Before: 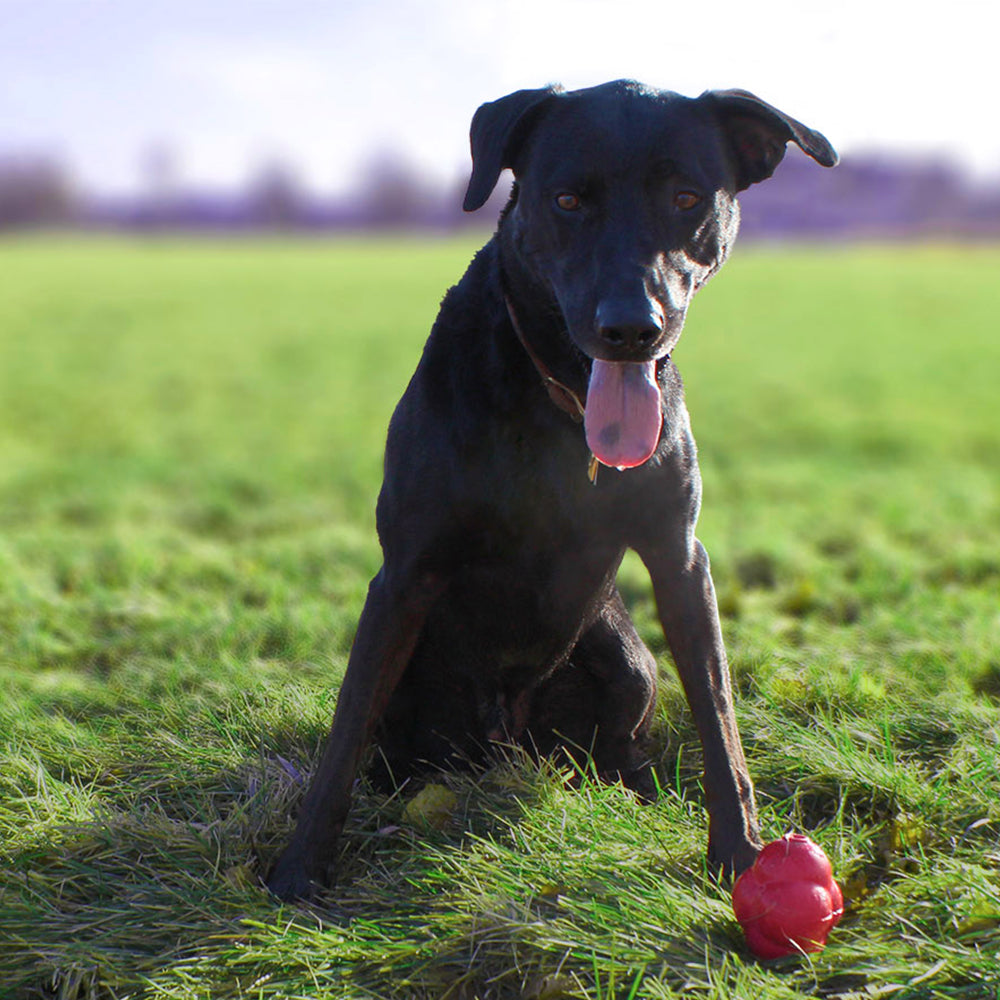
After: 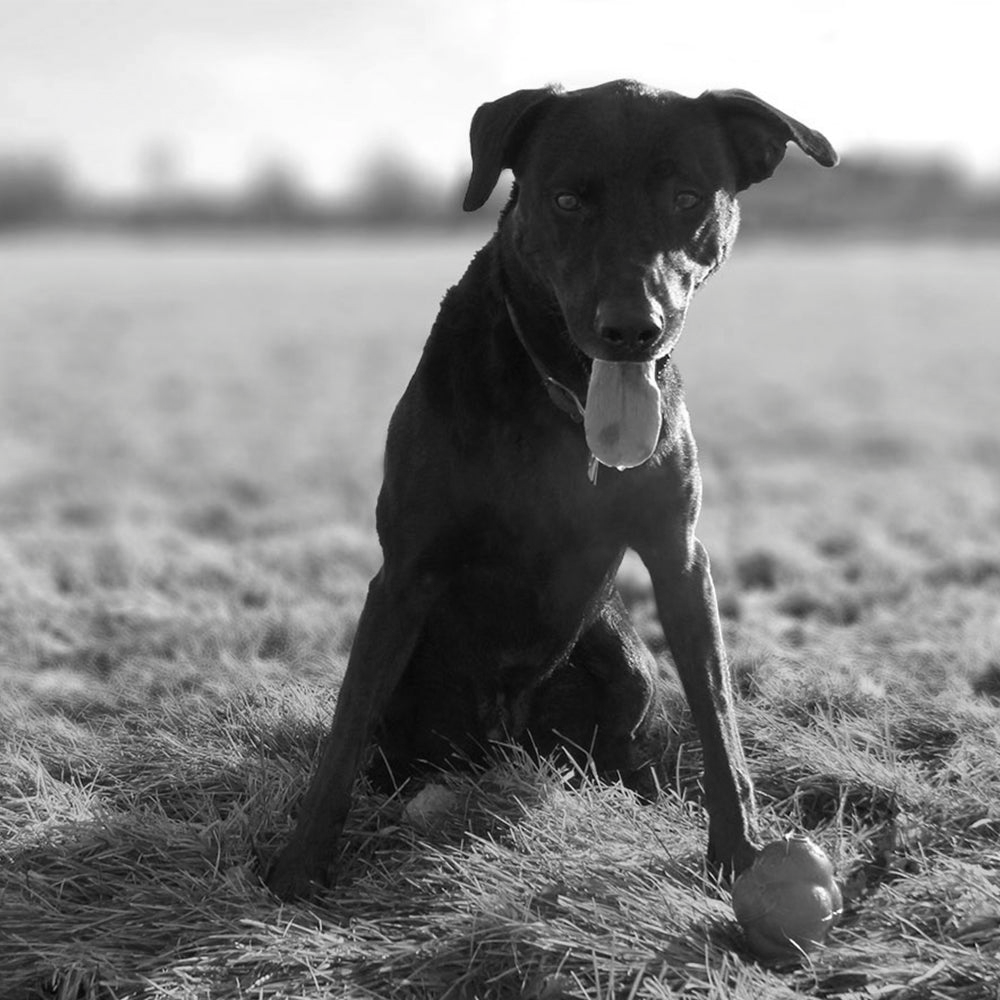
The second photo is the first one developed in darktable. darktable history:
velvia: on, module defaults
contrast brightness saturation: saturation -0.998
